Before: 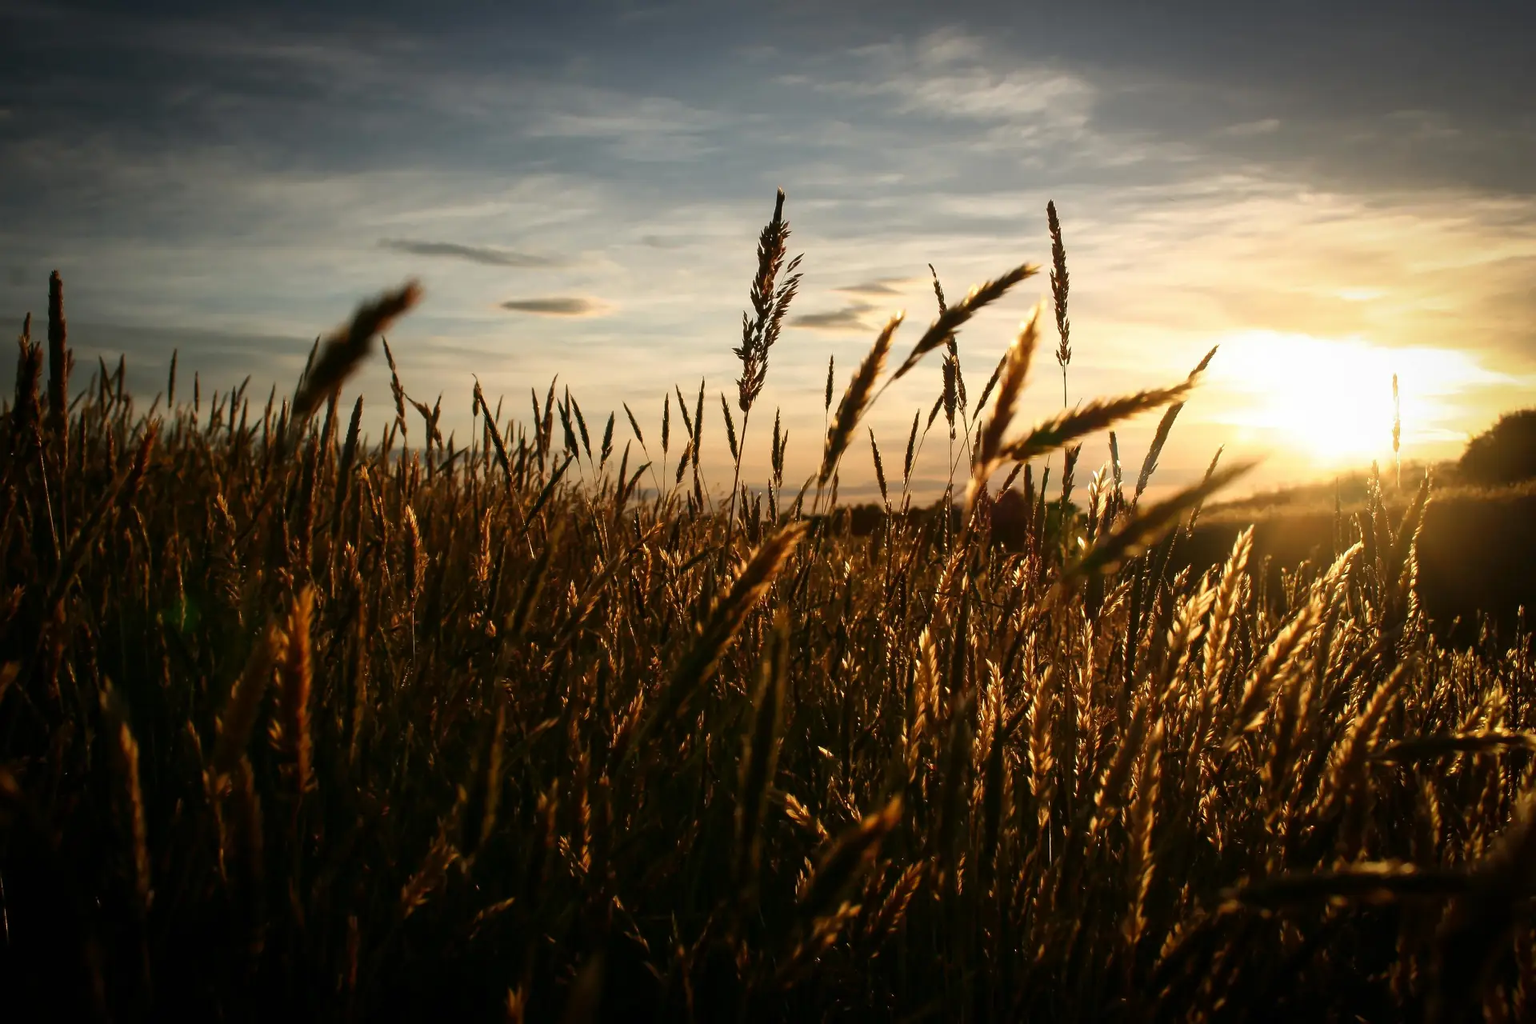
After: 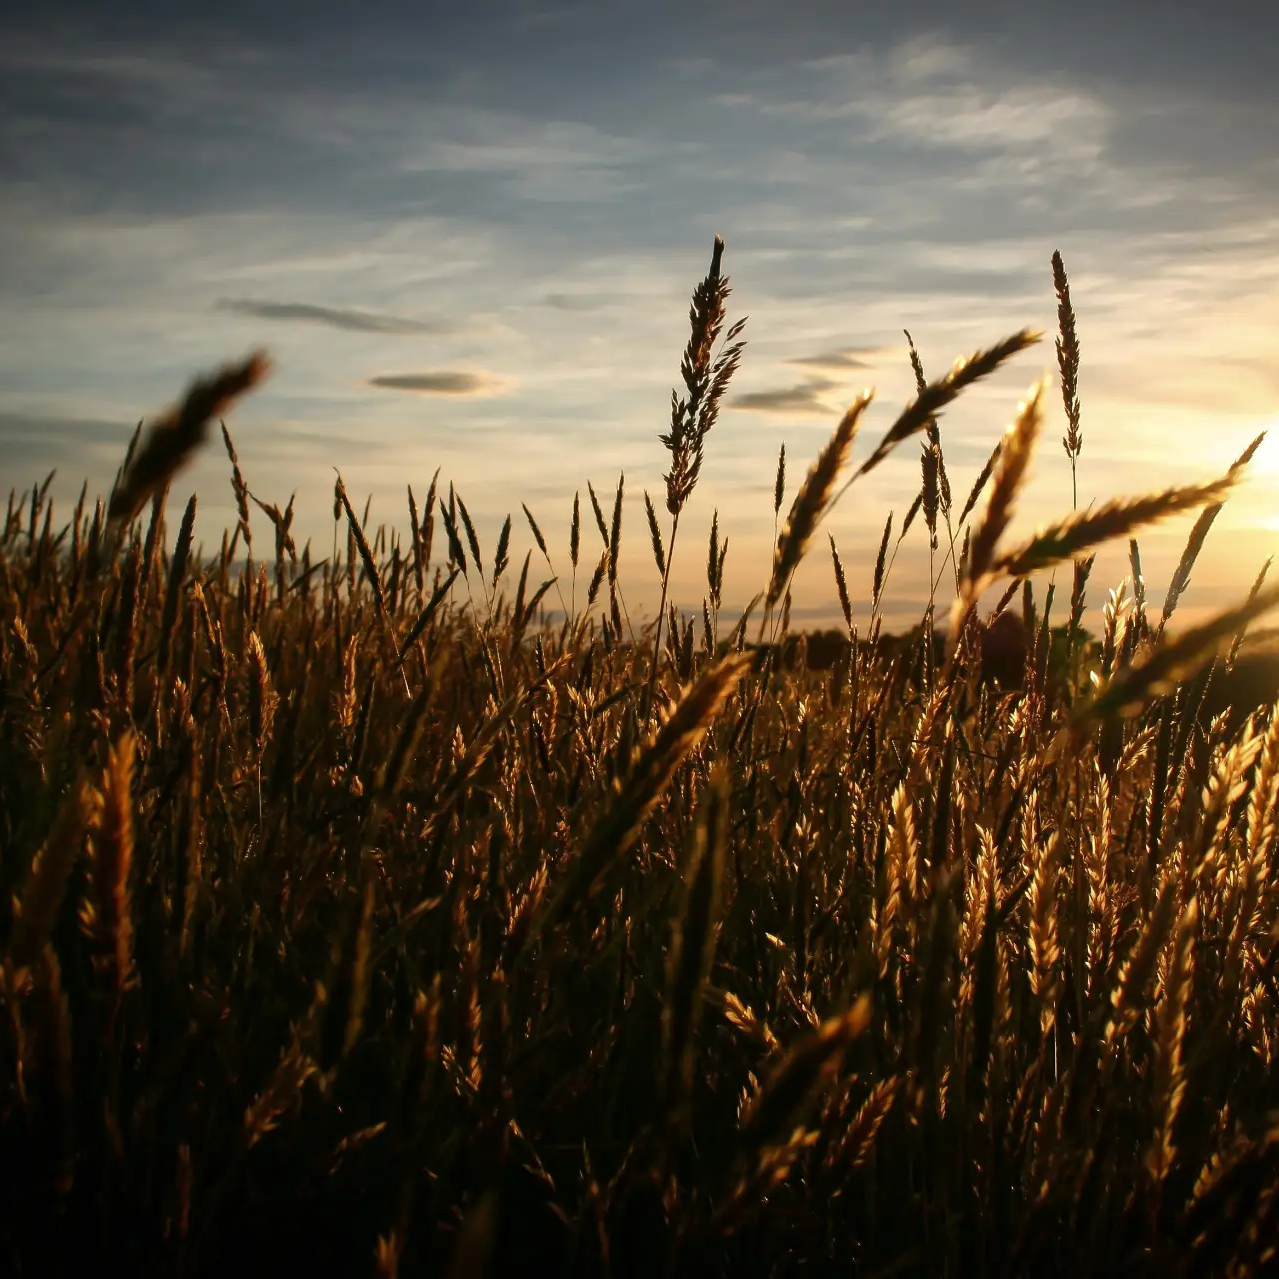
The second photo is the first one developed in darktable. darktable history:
shadows and highlights: shadows 10, white point adjustment 1, highlights -40
exposure: compensate highlight preservation false
crop and rotate: left 13.409%, right 19.924%
